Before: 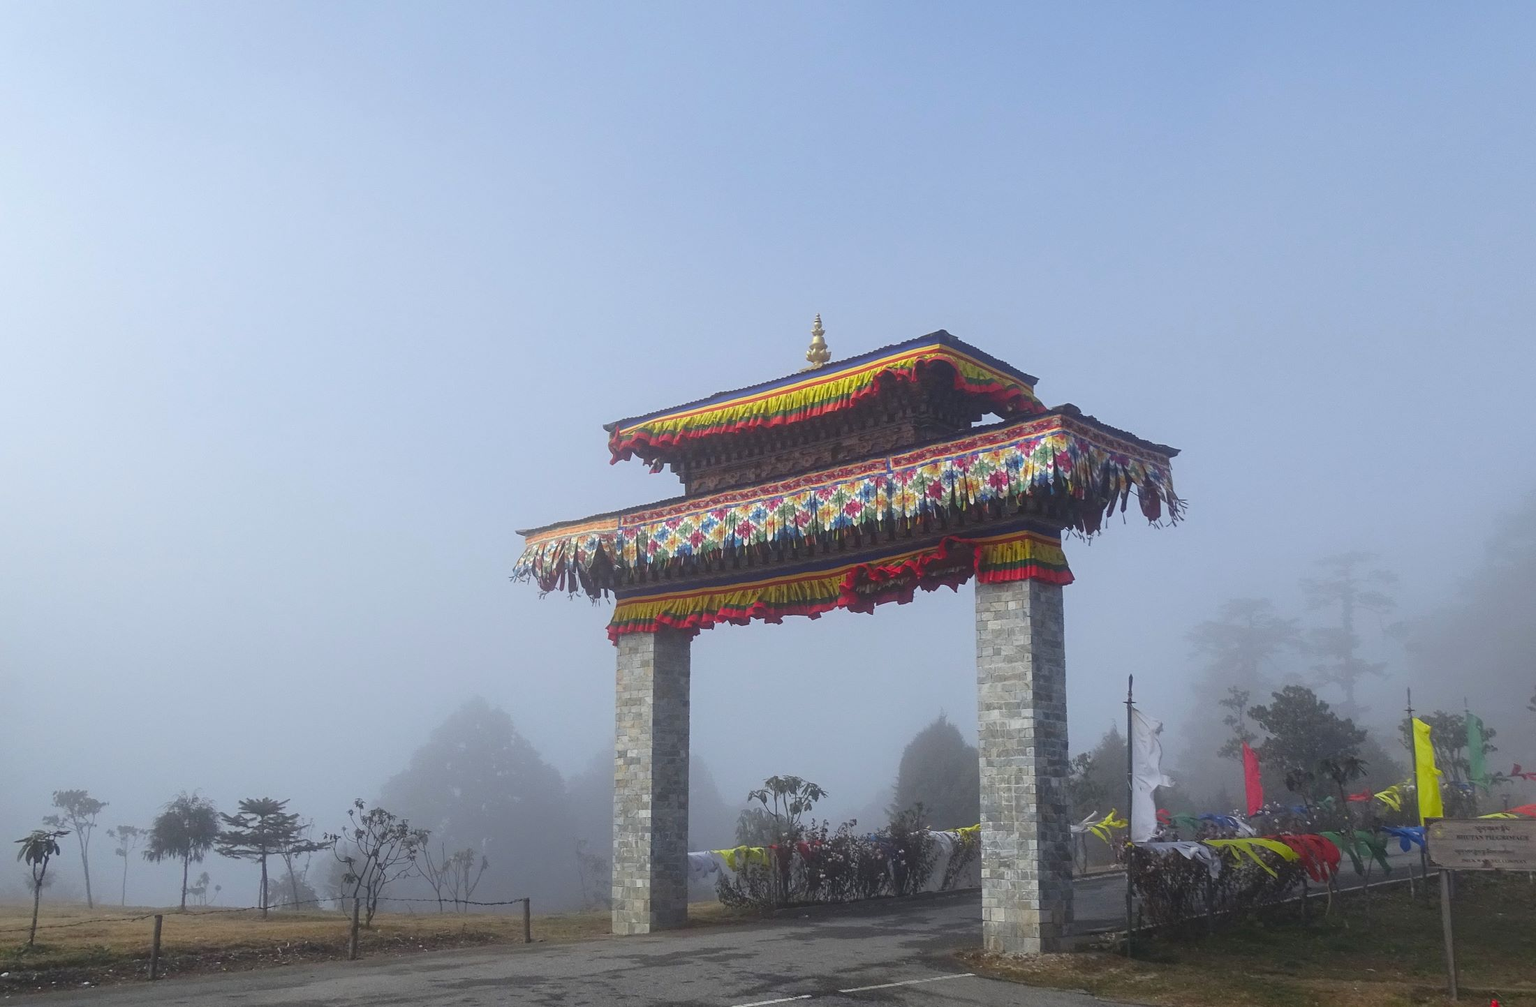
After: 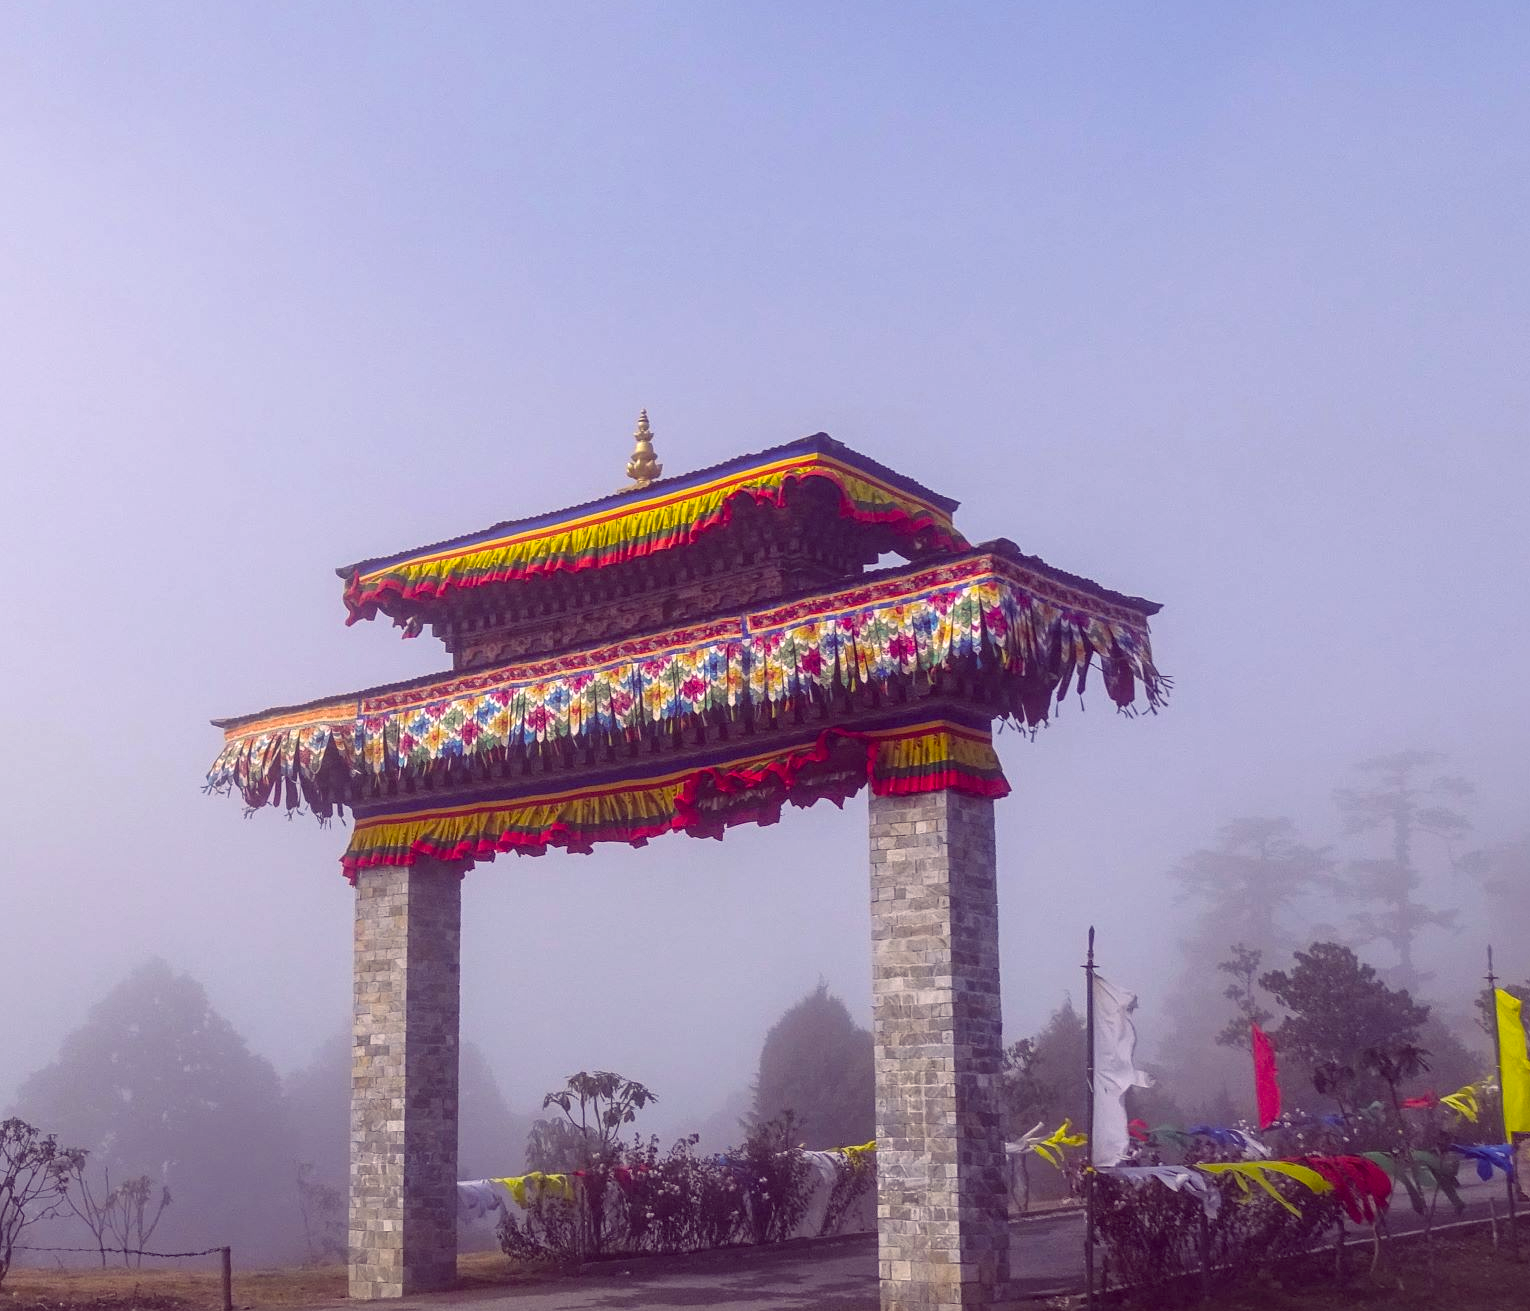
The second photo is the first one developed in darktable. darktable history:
crop and rotate: left 24.034%, top 2.838%, right 6.406%, bottom 6.299%
color balance rgb: shadows lift › chroma 6.43%, shadows lift › hue 305.74°, highlights gain › chroma 2.43%, highlights gain › hue 35.74°, global offset › chroma 0.28%, global offset › hue 320.29°, linear chroma grading › global chroma 5.5%, perceptual saturation grading › global saturation 30%, contrast 5.15%
local contrast: highlights 55%, shadows 52%, detail 130%, midtone range 0.452
